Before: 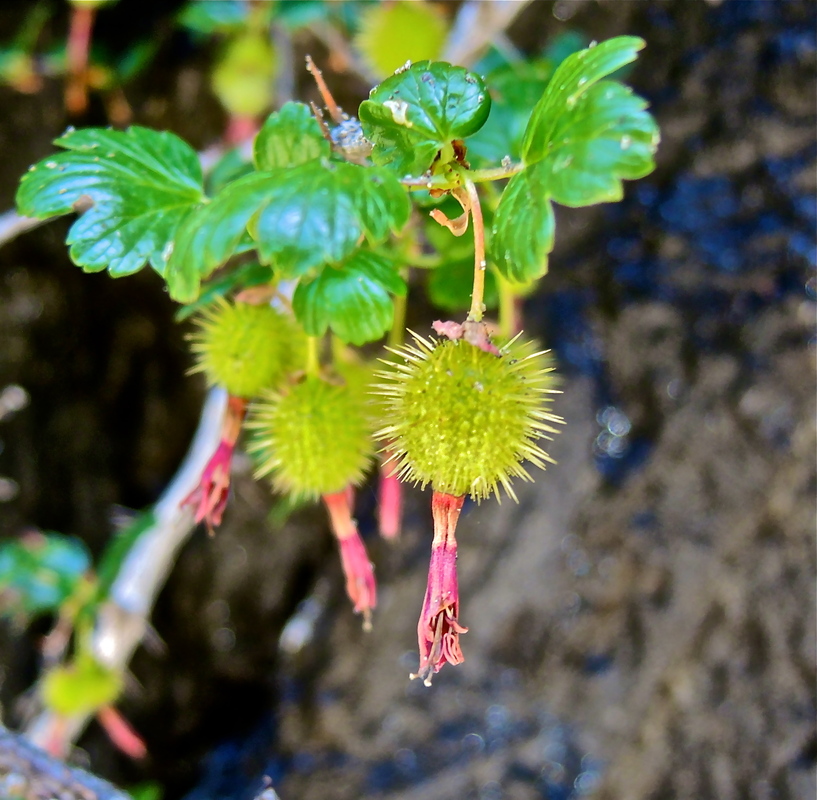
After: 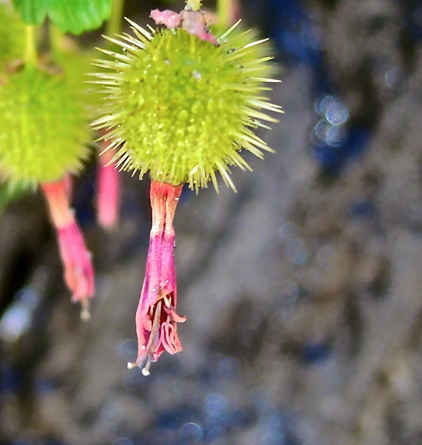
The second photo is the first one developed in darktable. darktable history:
color calibration: illuminant as shot in camera, x 0.358, y 0.373, temperature 4628.91 K
crop: left 34.561%, top 38.902%, right 13.731%, bottom 5.468%
tone equalizer: on, module defaults
